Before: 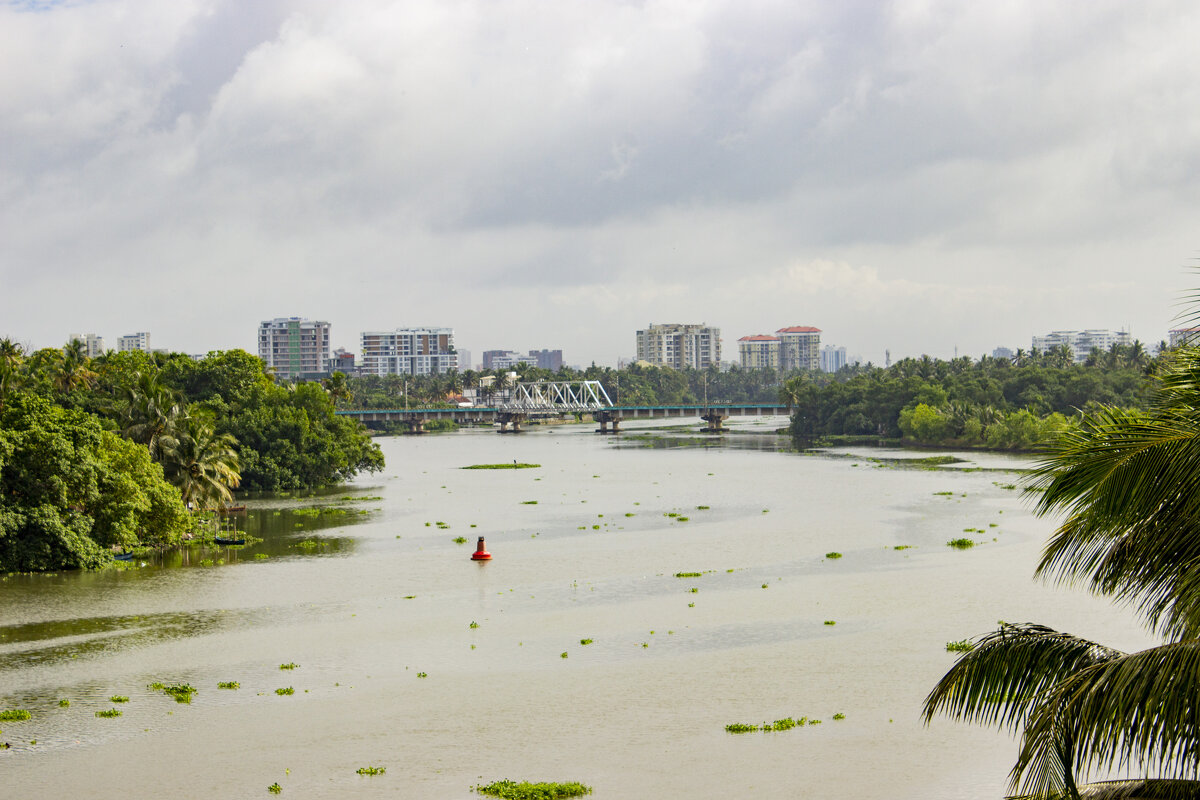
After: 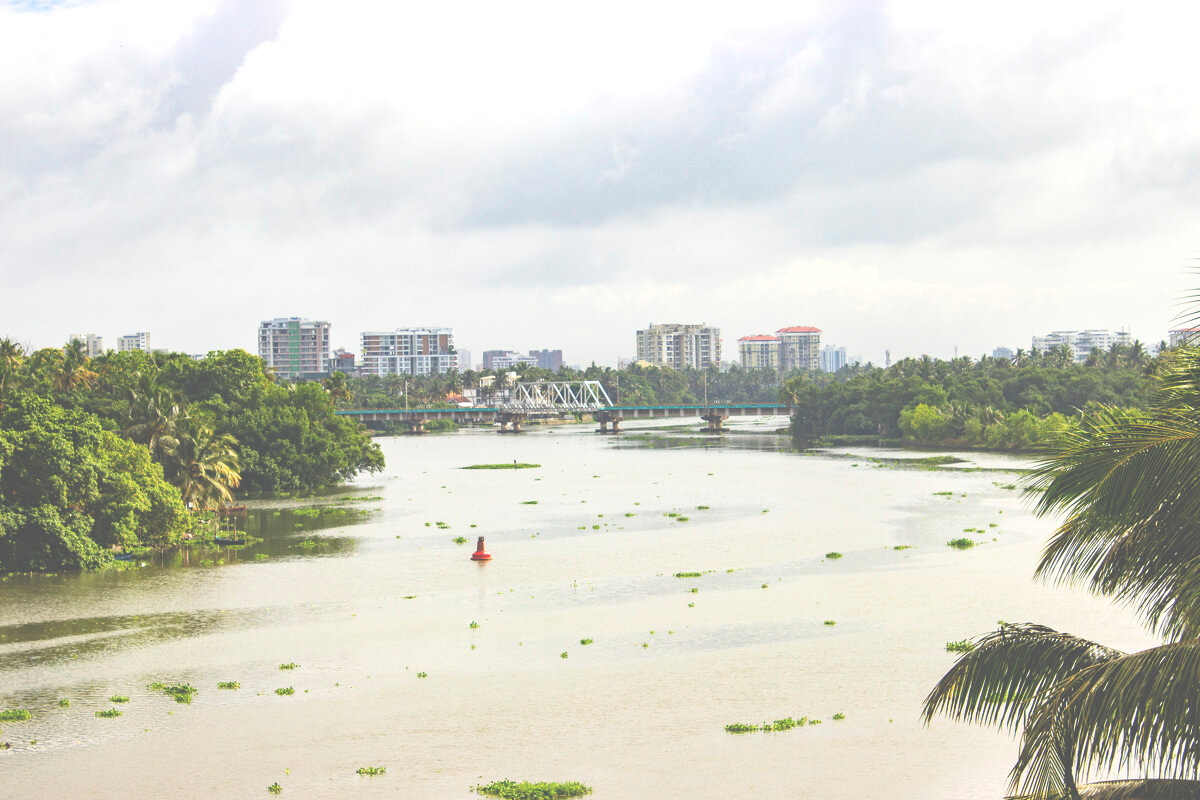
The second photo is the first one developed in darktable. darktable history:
exposure: black level correction -0.069, exposure 0.503 EV, compensate highlight preservation false
